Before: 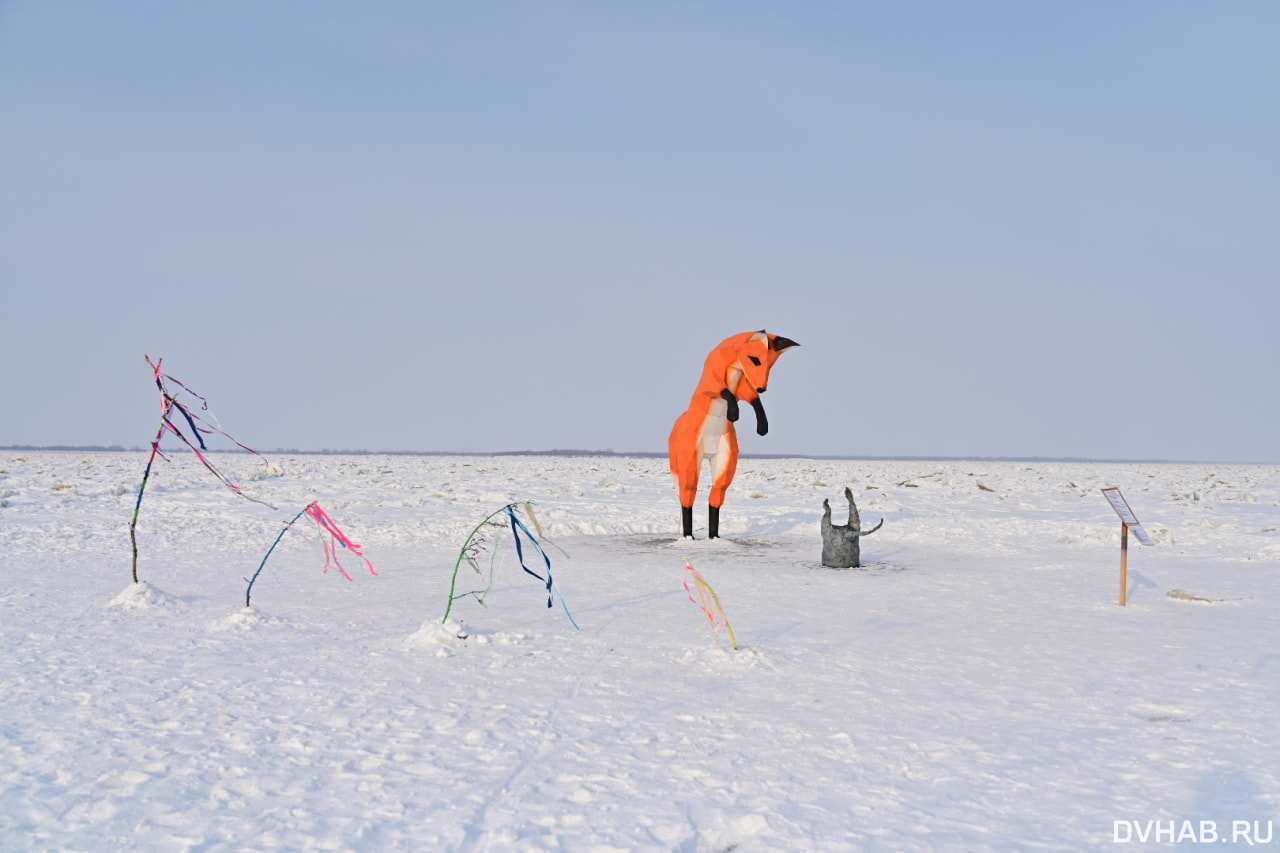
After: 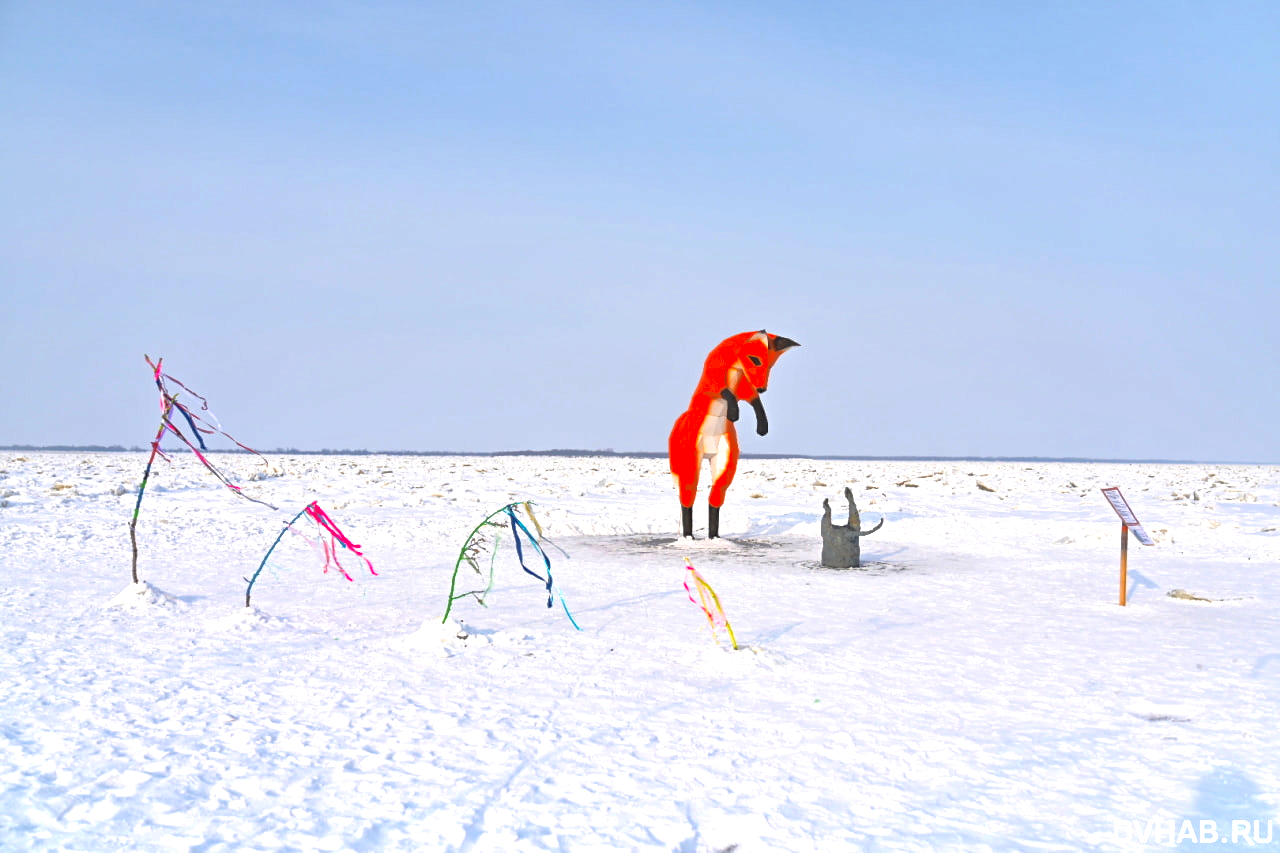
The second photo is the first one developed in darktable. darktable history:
exposure: black level correction 0, exposure 0.693 EV, compensate exposure bias true, compensate highlight preservation false
shadows and highlights: highlights color adjustment 89.45%
